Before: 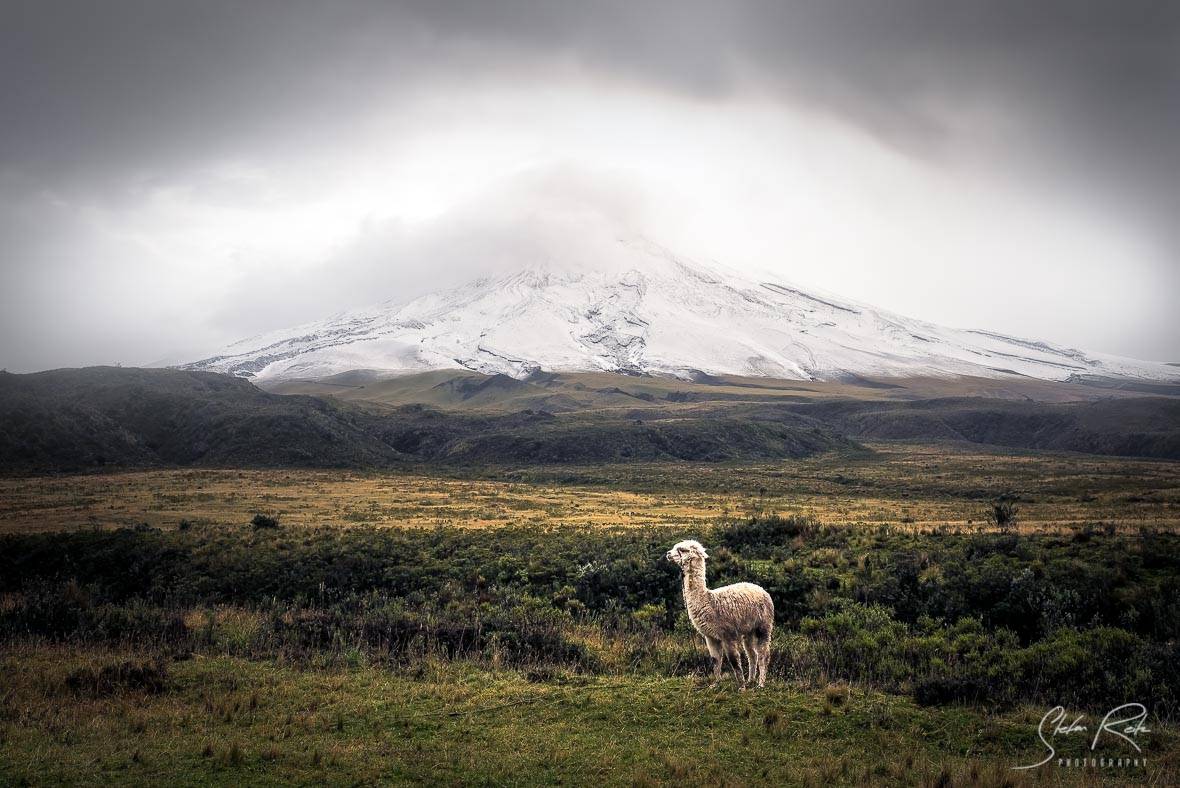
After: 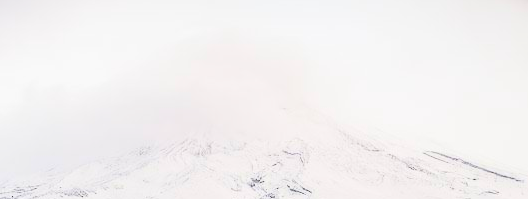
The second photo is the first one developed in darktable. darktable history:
tone curve: curves: ch0 [(0, 0.008) (0.107, 0.083) (0.283, 0.287) (0.429, 0.51) (0.607, 0.739) (0.789, 0.893) (0.998, 0.978)]; ch1 [(0, 0) (0.323, 0.339) (0.438, 0.427) (0.478, 0.484) (0.502, 0.502) (0.527, 0.525) (0.571, 0.579) (0.608, 0.629) (0.669, 0.704) (0.859, 0.899) (1, 1)]; ch2 [(0, 0) (0.33, 0.347) (0.421, 0.456) (0.473, 0.498) (0.502, 0.504) (0.522, 0.524) (0.549, 0.567) (0.593, 0.626) (0.676, 0.724) (1, 1)], color space Lab, linked channels, preserve colors none
crop: left 28.632%, top 16.848%, right 26.613%, bottom 57.847%
